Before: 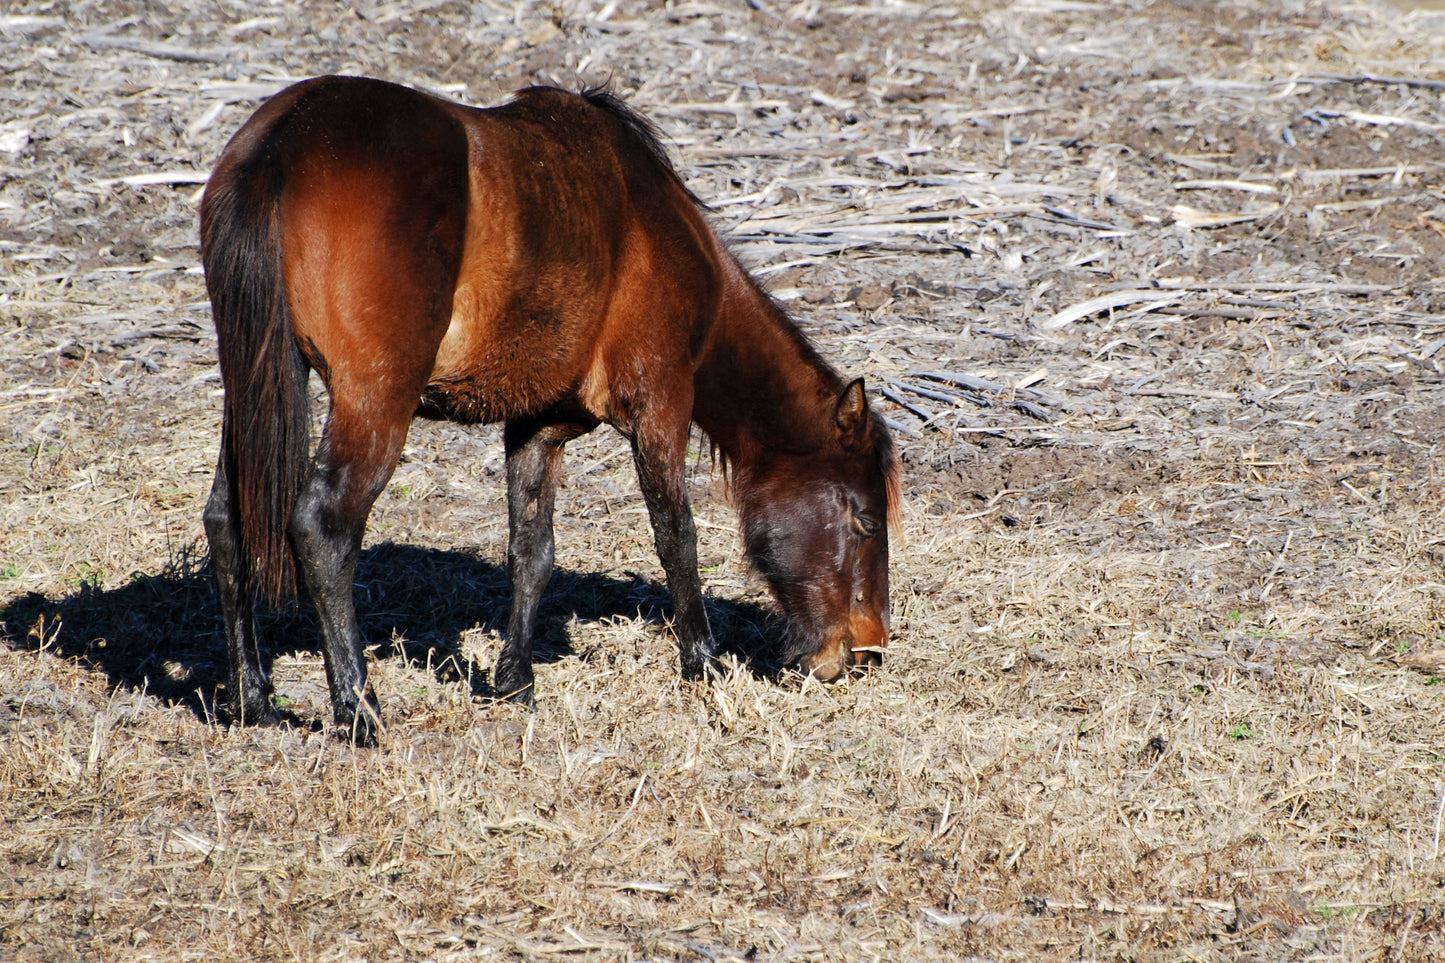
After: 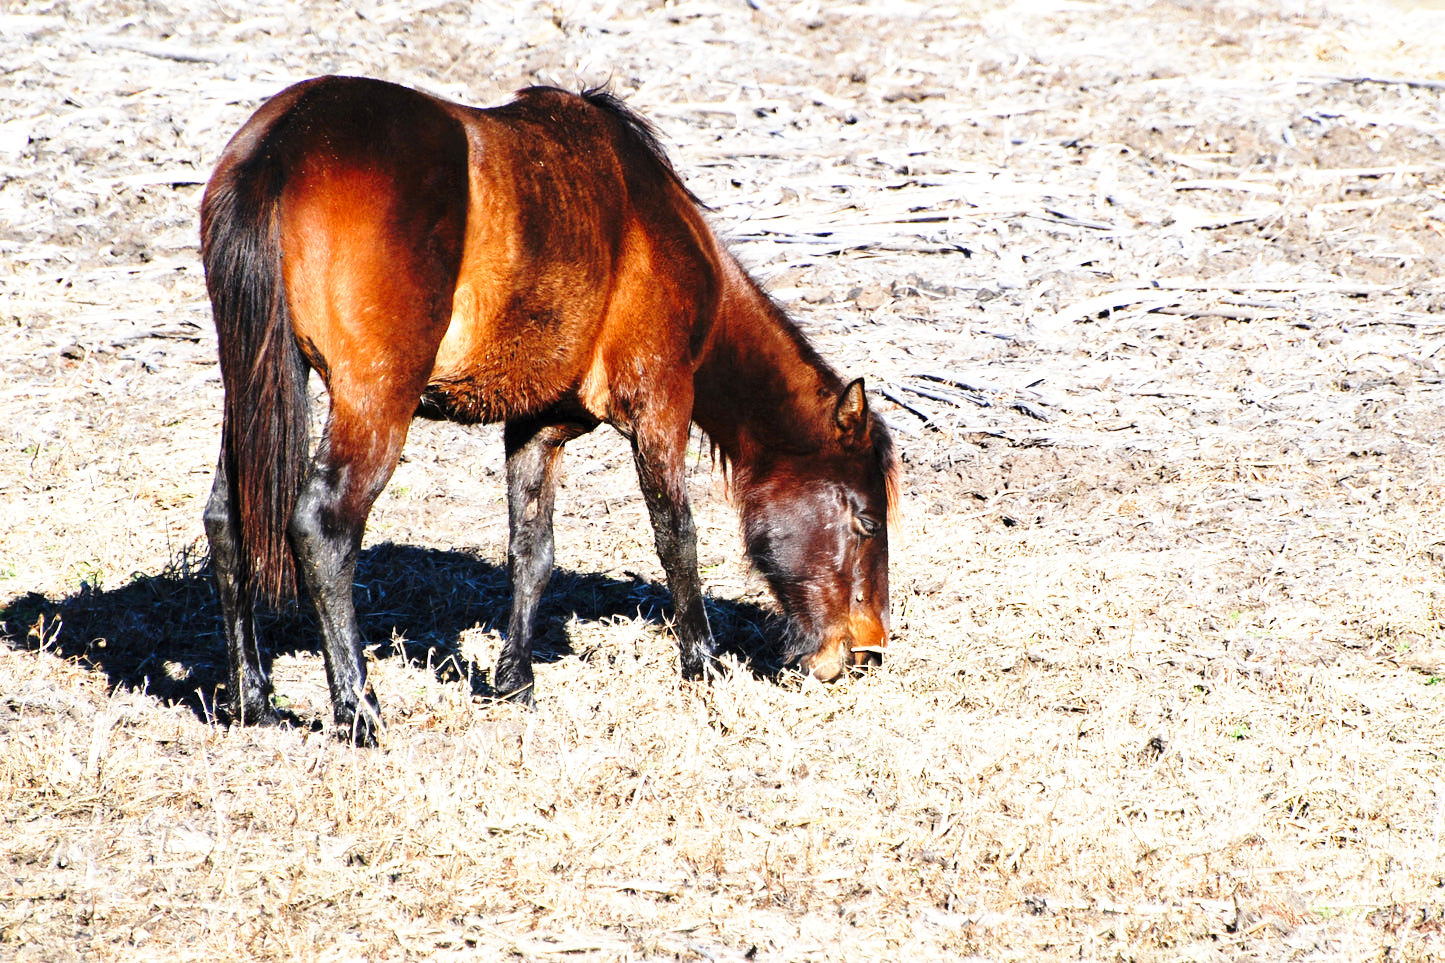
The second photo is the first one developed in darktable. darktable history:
base curve: curves: ch0 [(0, 0) (0.028, 0.03) (0.121, 0.232) (0.46, 0.748) (0.859, 0.968) (1, 1)], preserve colors none
exposure: black level correction 0, exposure 0.704 EV, compensate highlight preservation false
